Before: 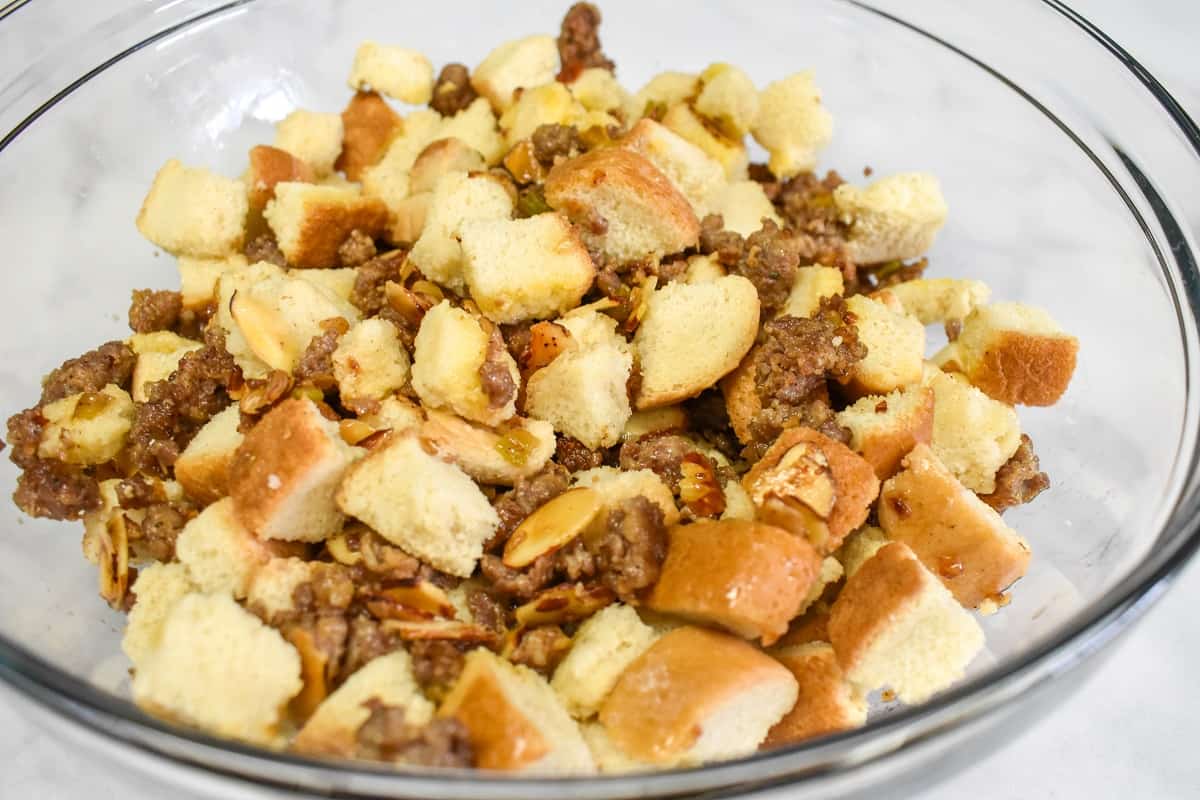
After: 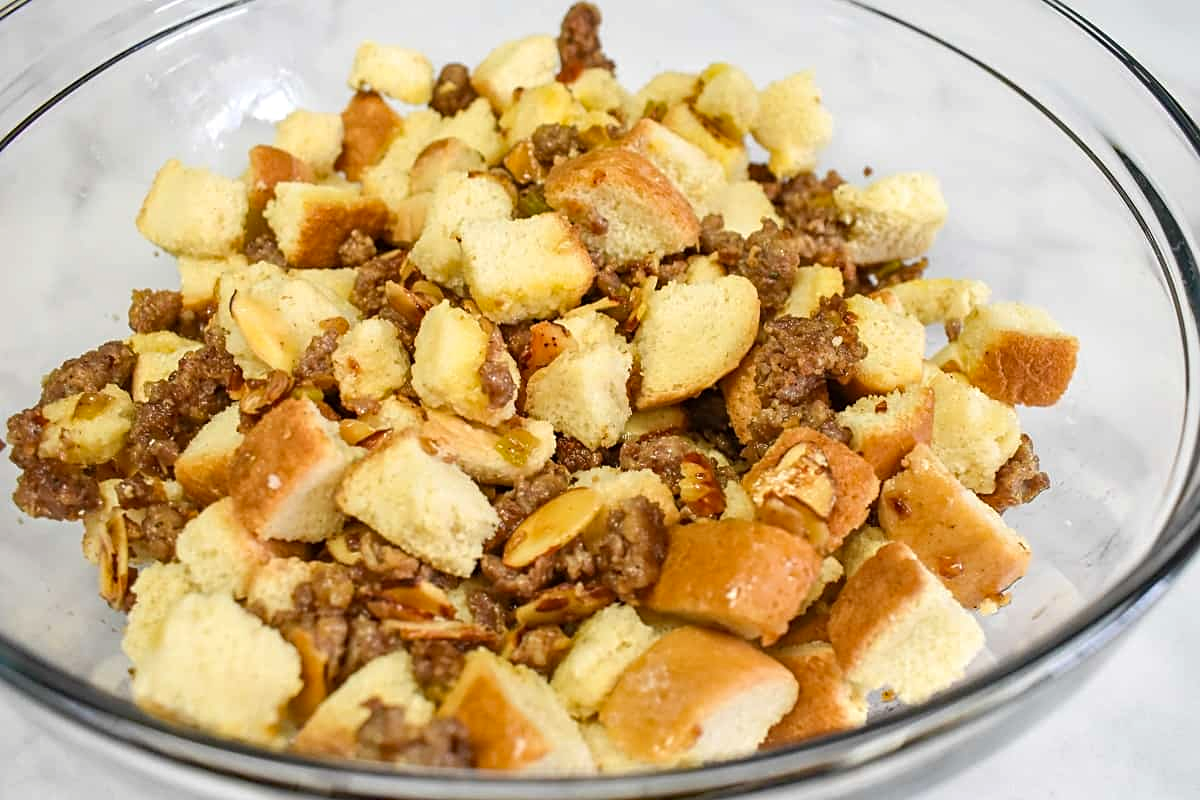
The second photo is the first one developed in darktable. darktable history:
sharpen: radius 2.497, amount 0.323
haze removal: compatibility mode true, adaptive false
